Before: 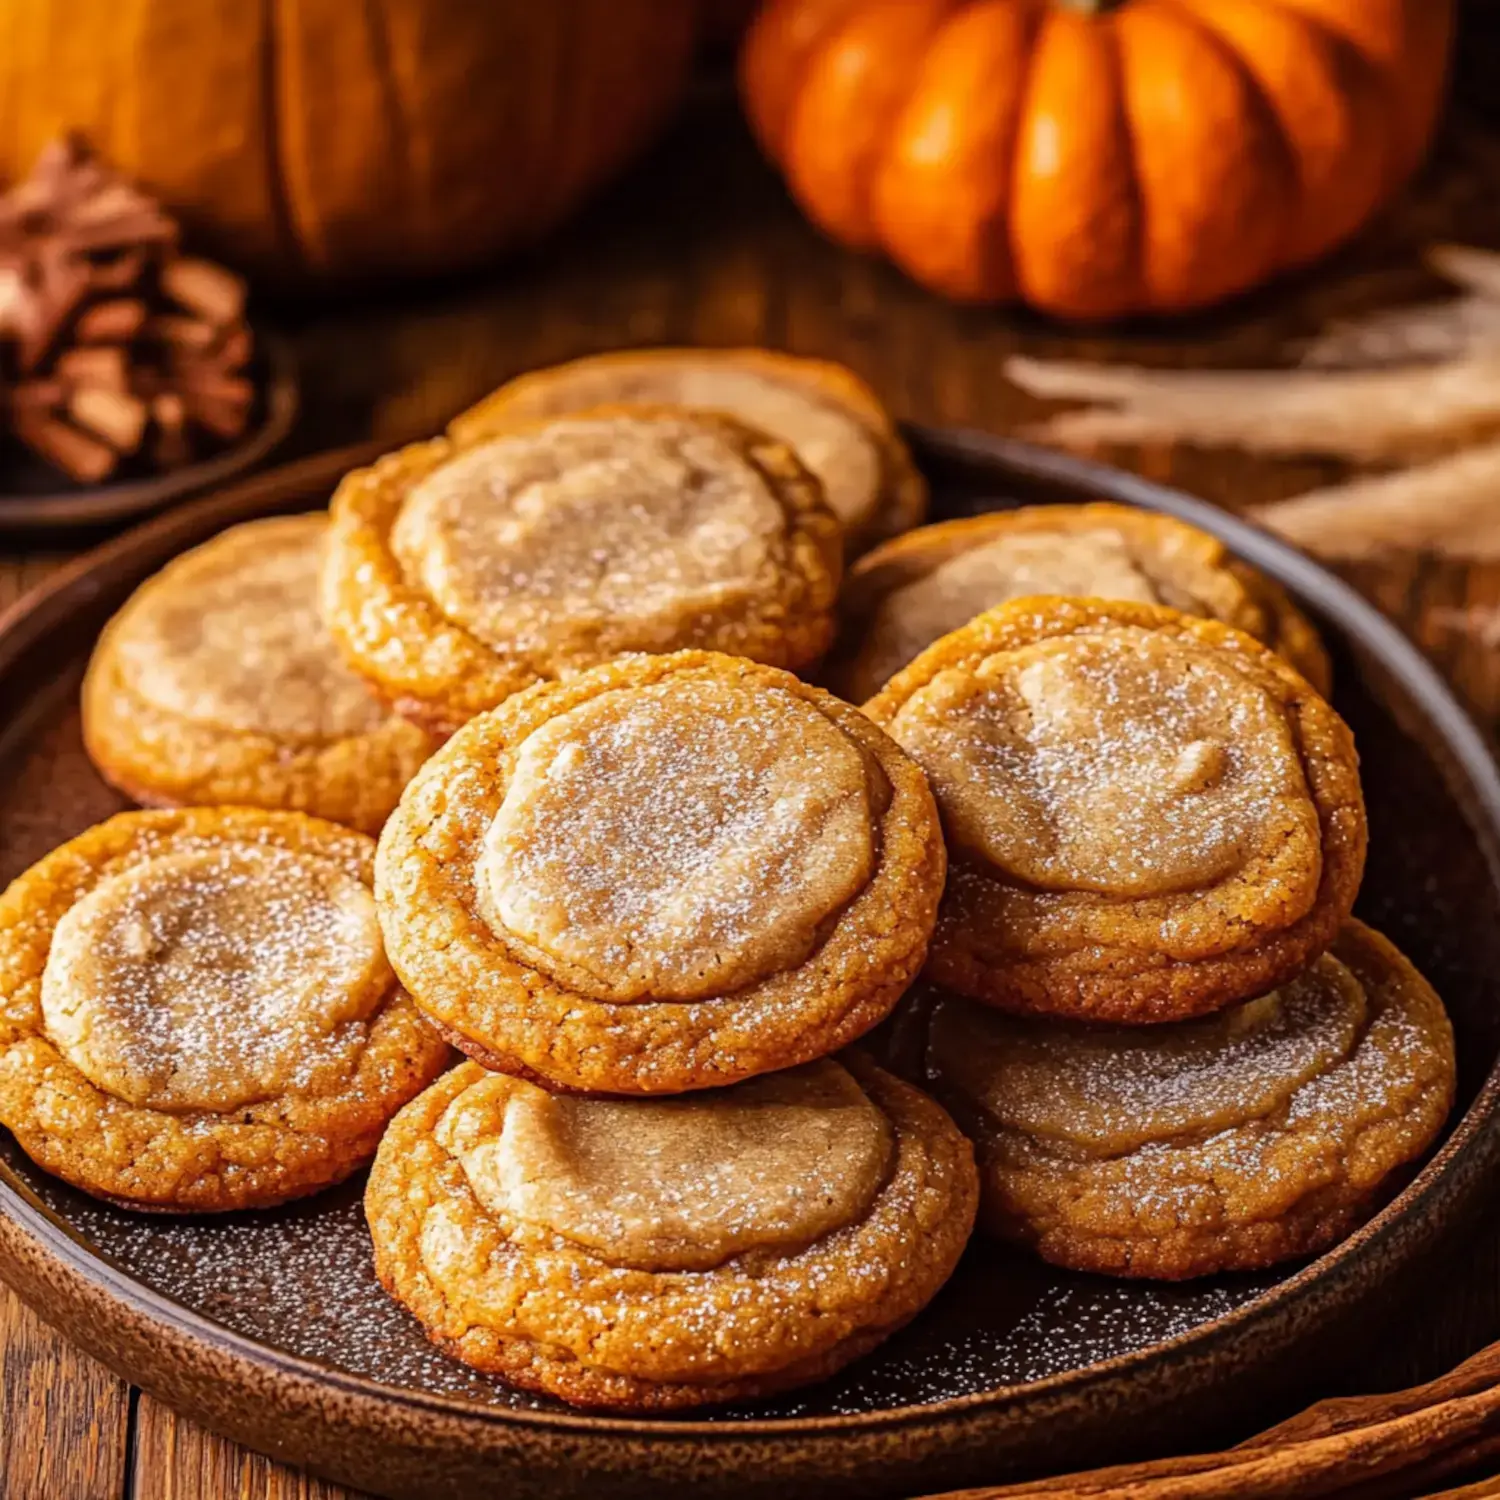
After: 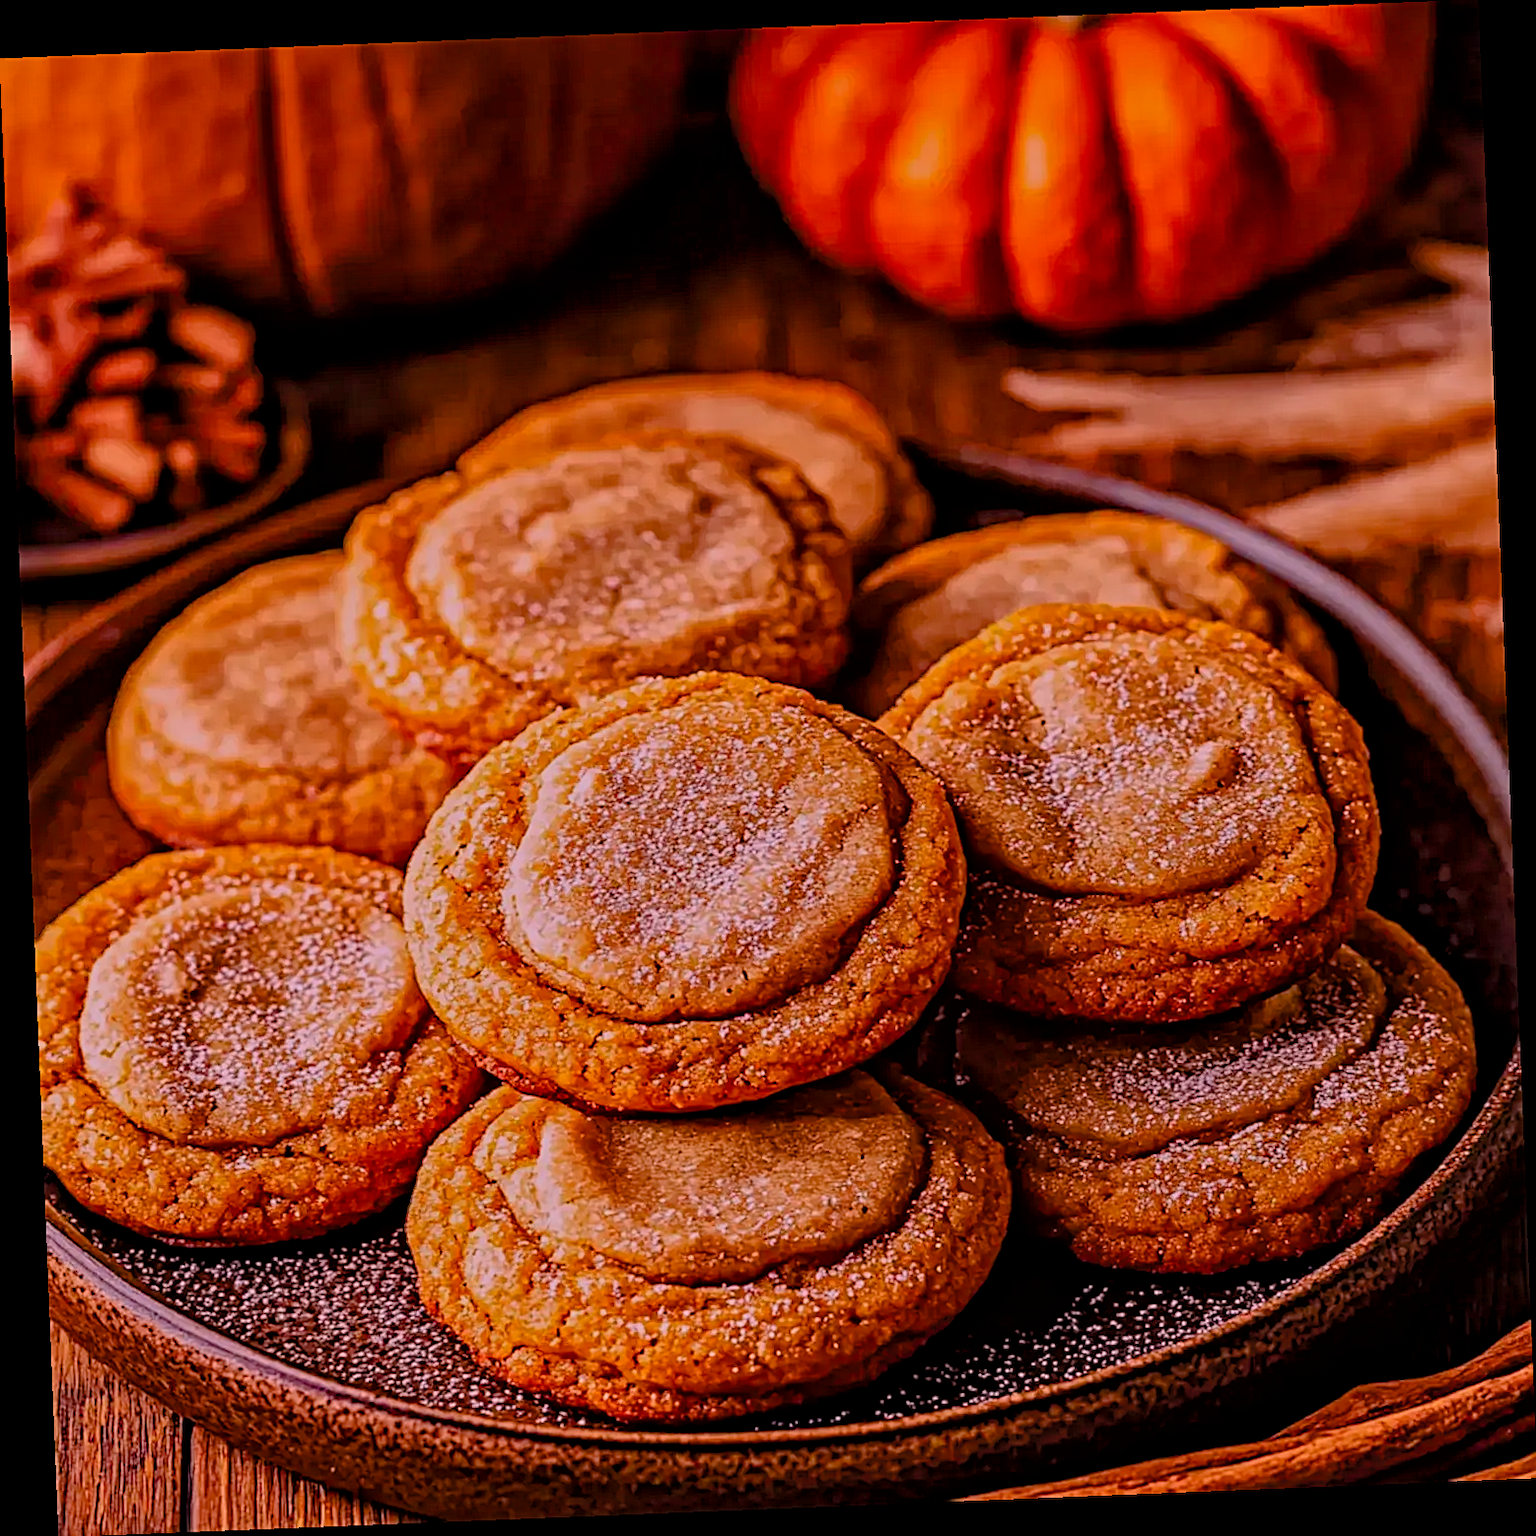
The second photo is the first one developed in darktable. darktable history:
rotate and perspective: rotation -2.29°, automatic cropping off
white balance: red 1.188, blue 1.11
color balance rgb: perceptual saturation grading › global saturation 20%, perceptual saturation grading › highlights -25%, perceptual saturation grading › shadows 50%
sharpen: on, module defaults
global tonemap: drago (1, 100), detail 1
contrast equalizer: octaves 7, y [[0.5, 0.542, 0.583, 0.625, 0.667, 0.708], [0.5 ×6], [0.5 ×6], [0 ×6], [0 ×6]]
